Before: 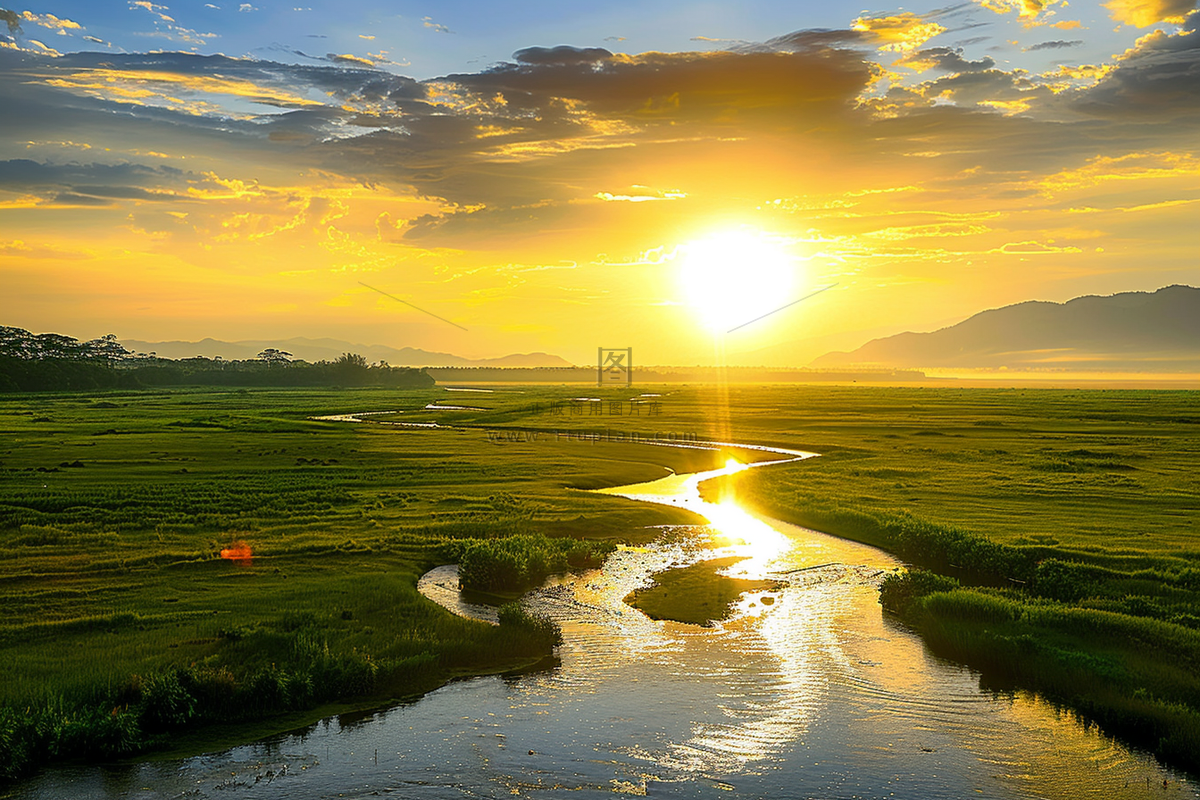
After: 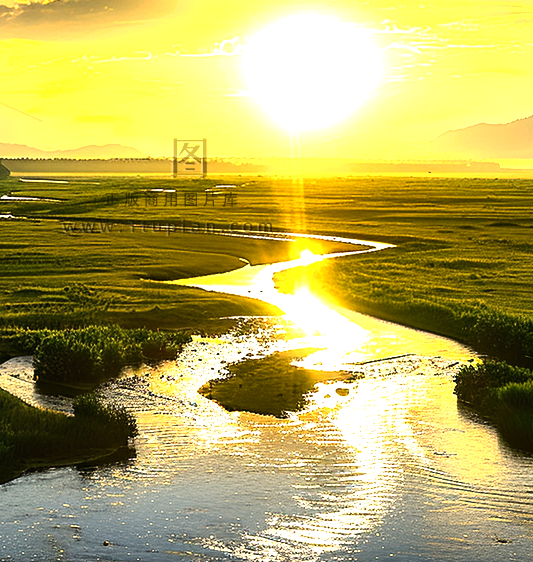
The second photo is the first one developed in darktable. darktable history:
crop: left 35.432%, top 26.233%, right 20.145%, bottom 3.432%
shadows and highlights: shadows 52.34, highlights -28.23, soften with gaussian
tone equalizer: -8 EV -1.08 EV, -7 EV -1.01 EV, -6 EV -0.867 EV, -5 EV -0.578 EV, -3 EV 0.578 EV, -2 EV 0.867 EV, -1 EV 1.01 EV, +0 EV 1.08 EV, edges refinement/feathering 500, mask exposure compensation -1.57 EV, preserve details no
